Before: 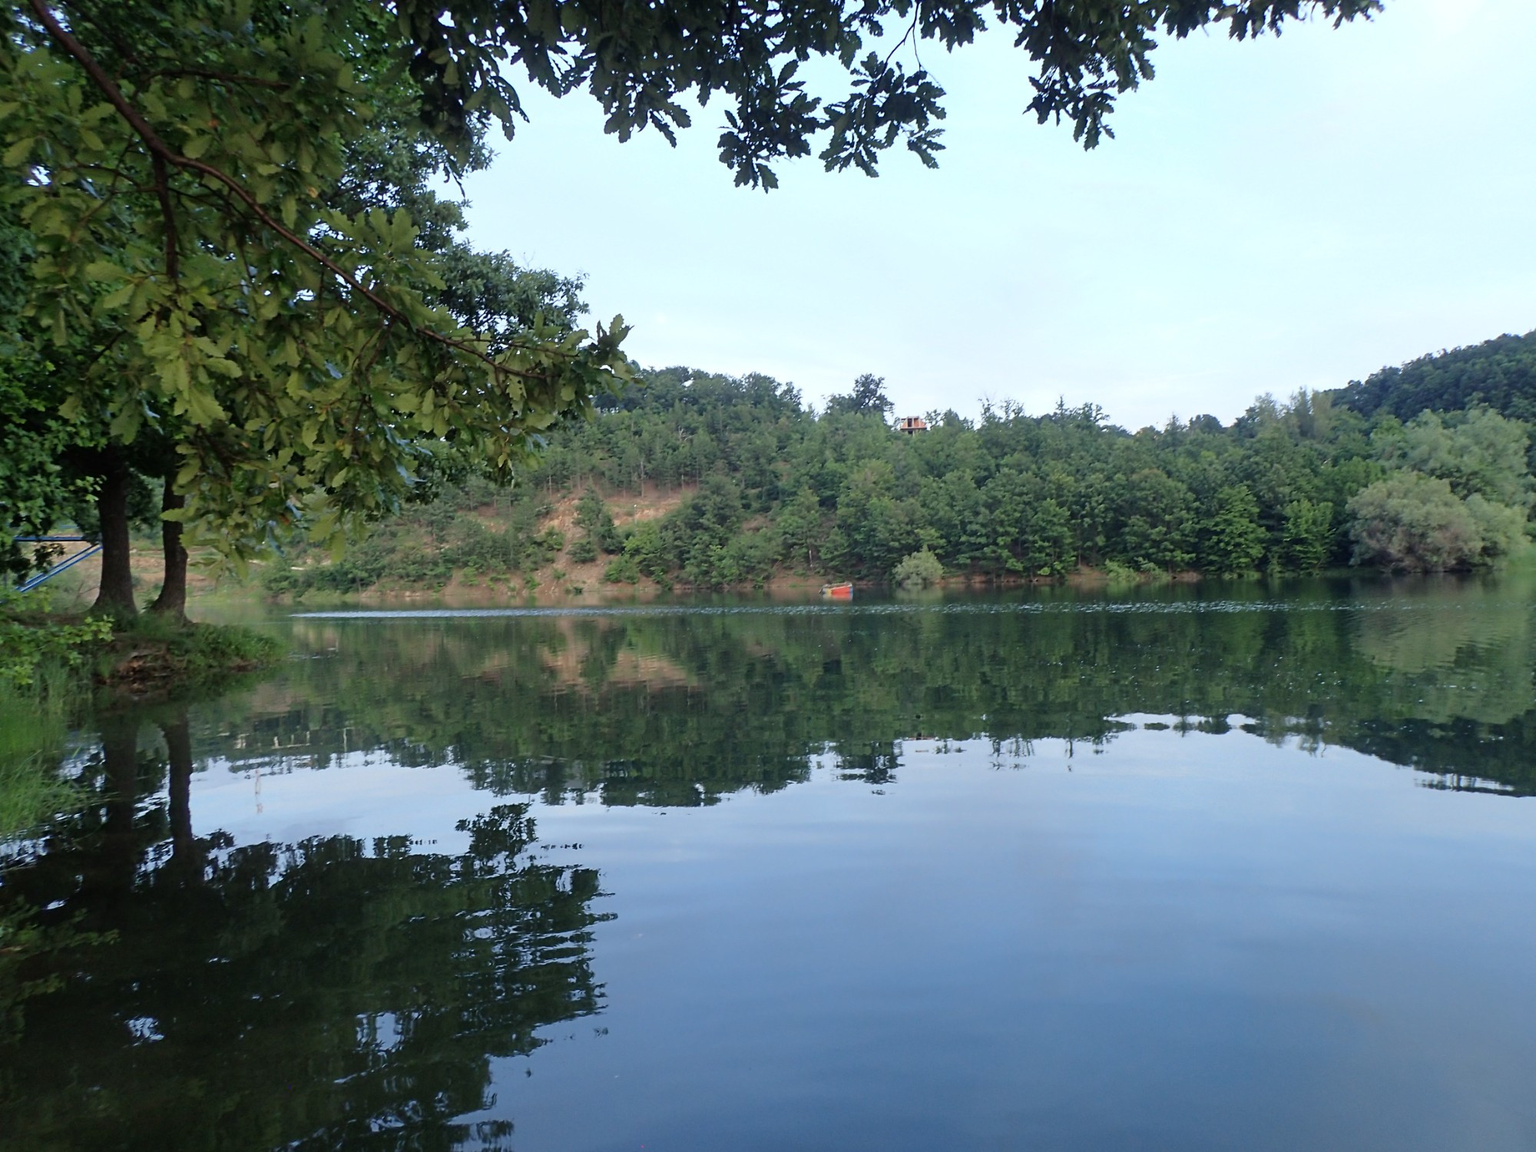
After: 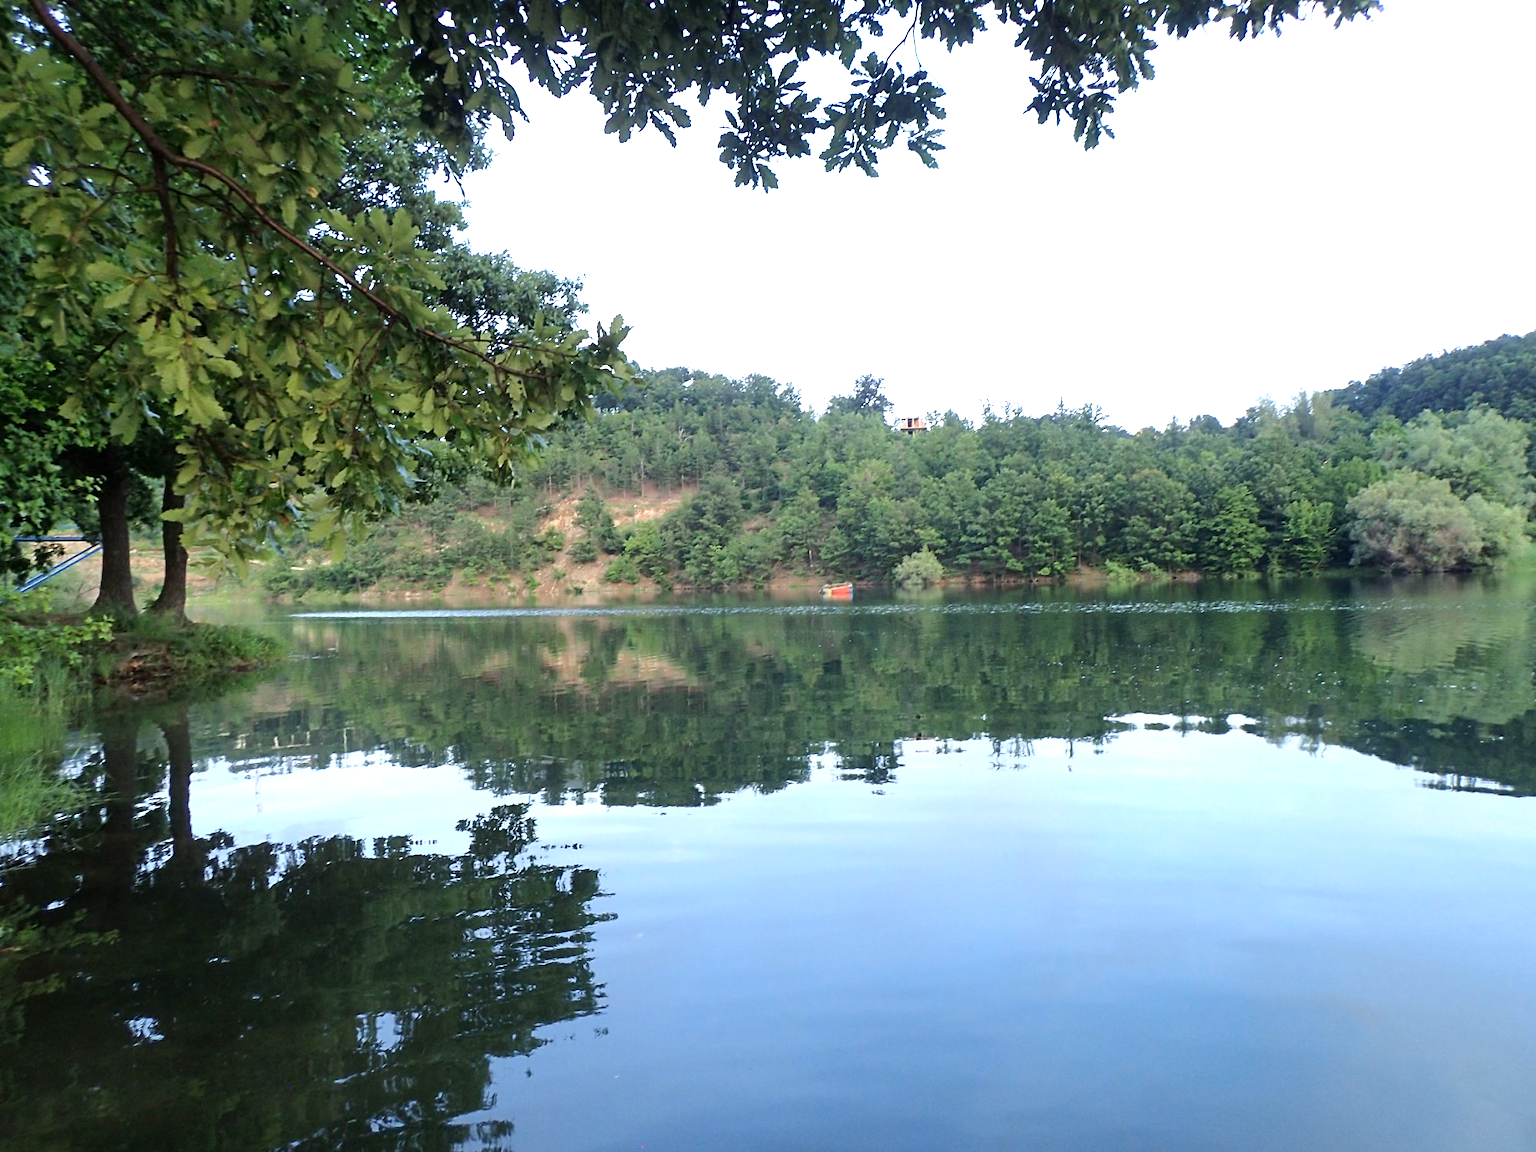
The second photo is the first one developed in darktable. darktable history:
tone equalizer: -8 EV -0.413 EV, -7 EV -0.398 EV, -6 EV -0.368 EV, -5 EV -0.218 EV, -3 EV 0.225 EV, -2 EV 0.355 EV, -1 EV 0.379 EV, +0 EV 0.435 EV, smoothing diameter 24.8%, edges refinement/feathering 12.11, preserve details guided filter
exposure: black level correction 0.001, exposure 0.499 EV, compensate highlight preservation false
